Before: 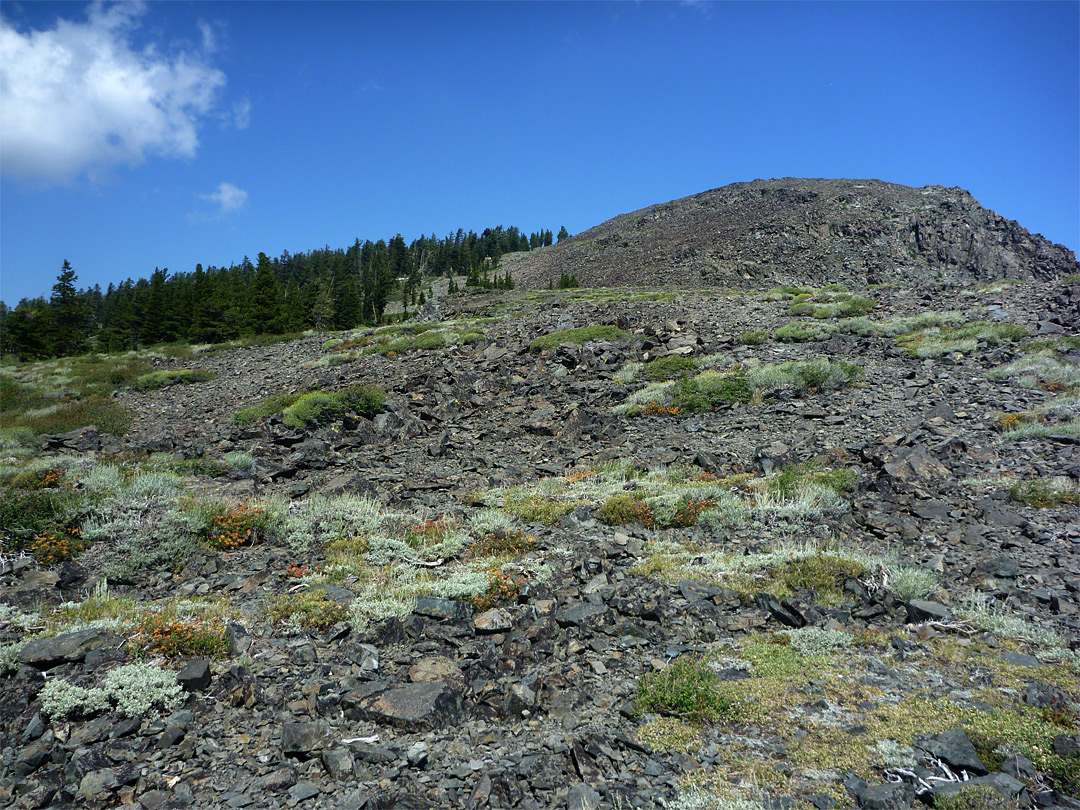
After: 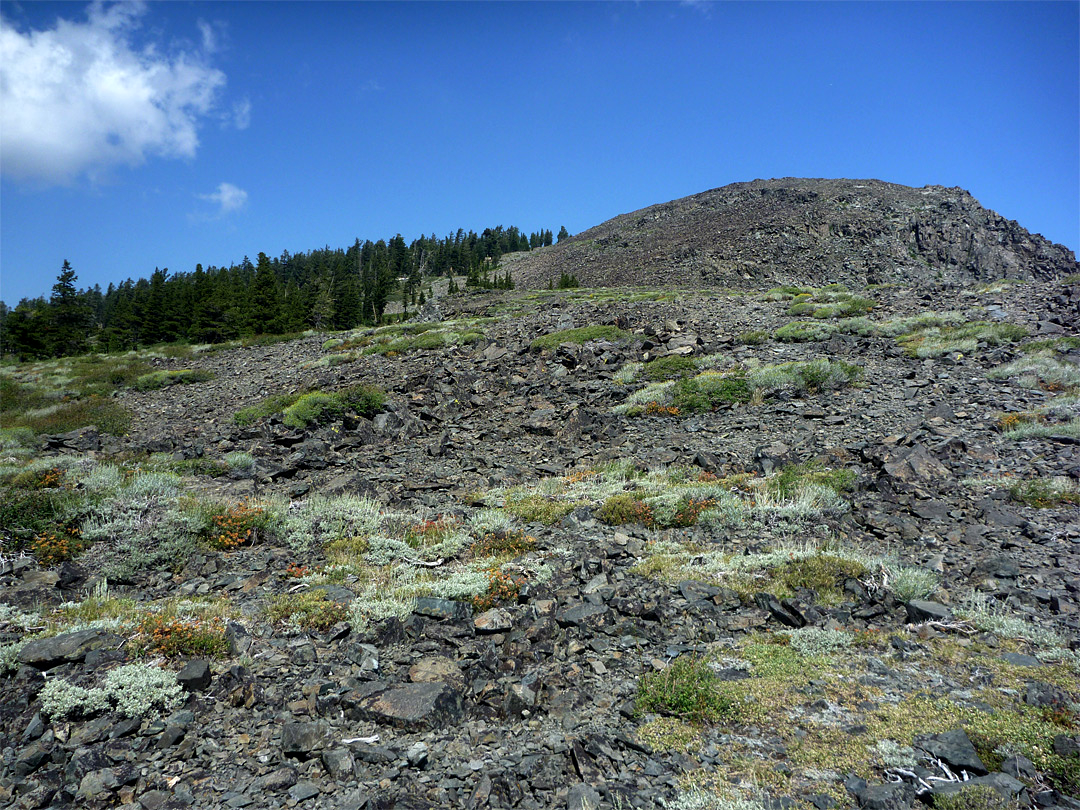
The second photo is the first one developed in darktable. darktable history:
levels: white 99.95%
local contrast: highlights 106%, shadows 102%, detail 119%, midtone range 0.2
tone equalizer: on, module defaults
